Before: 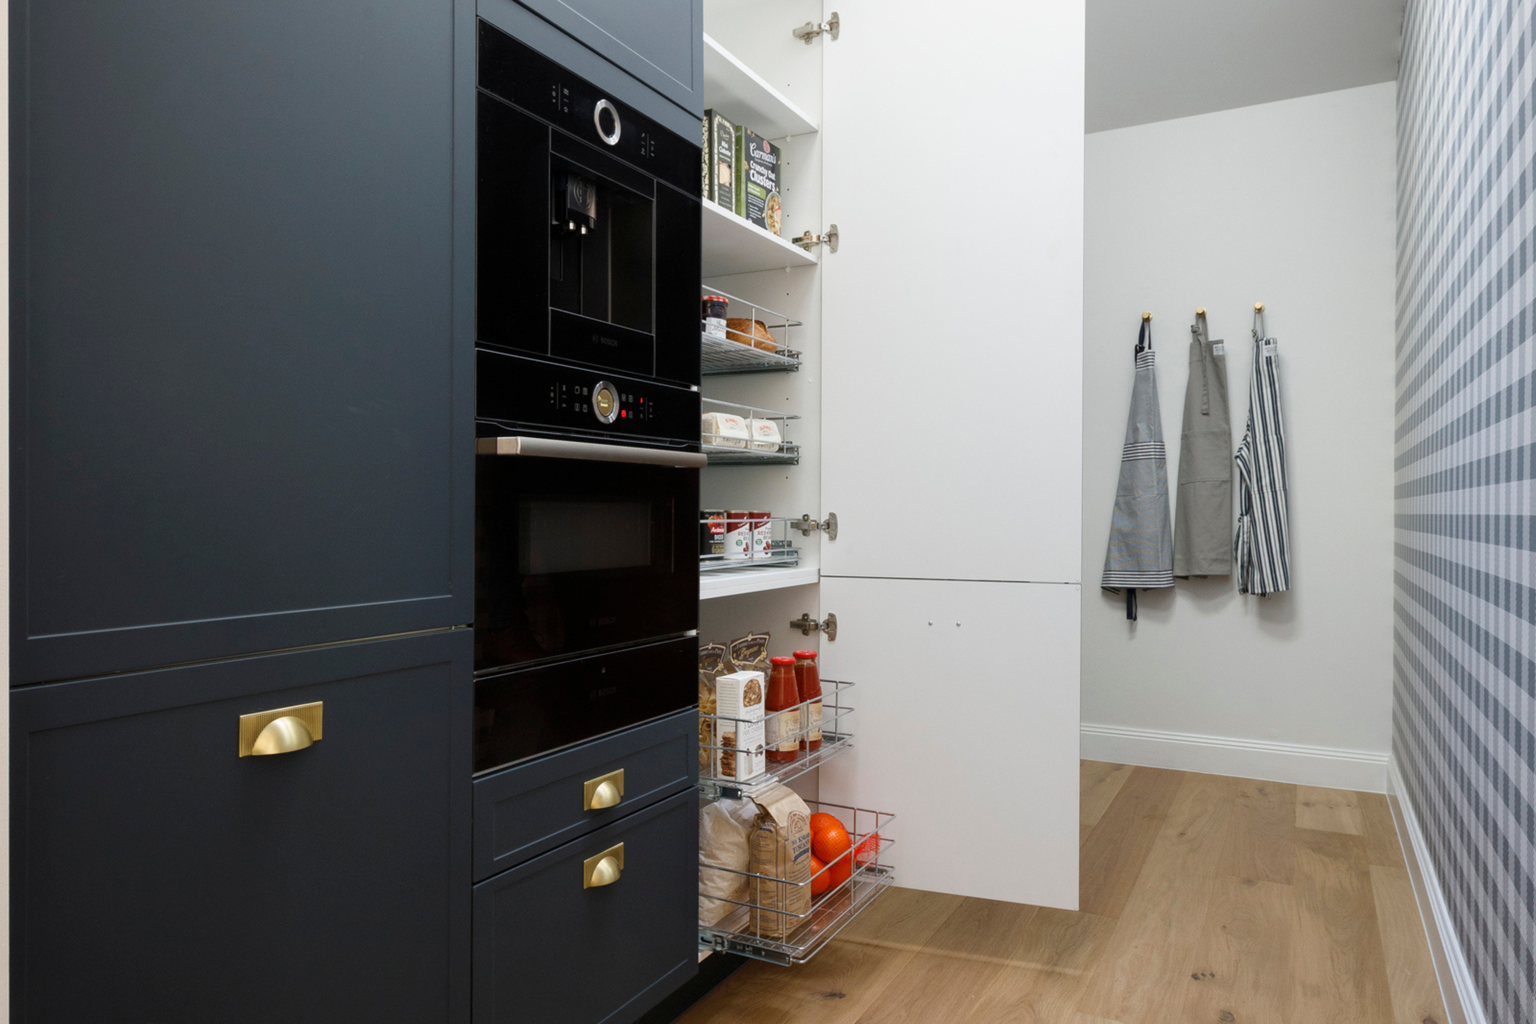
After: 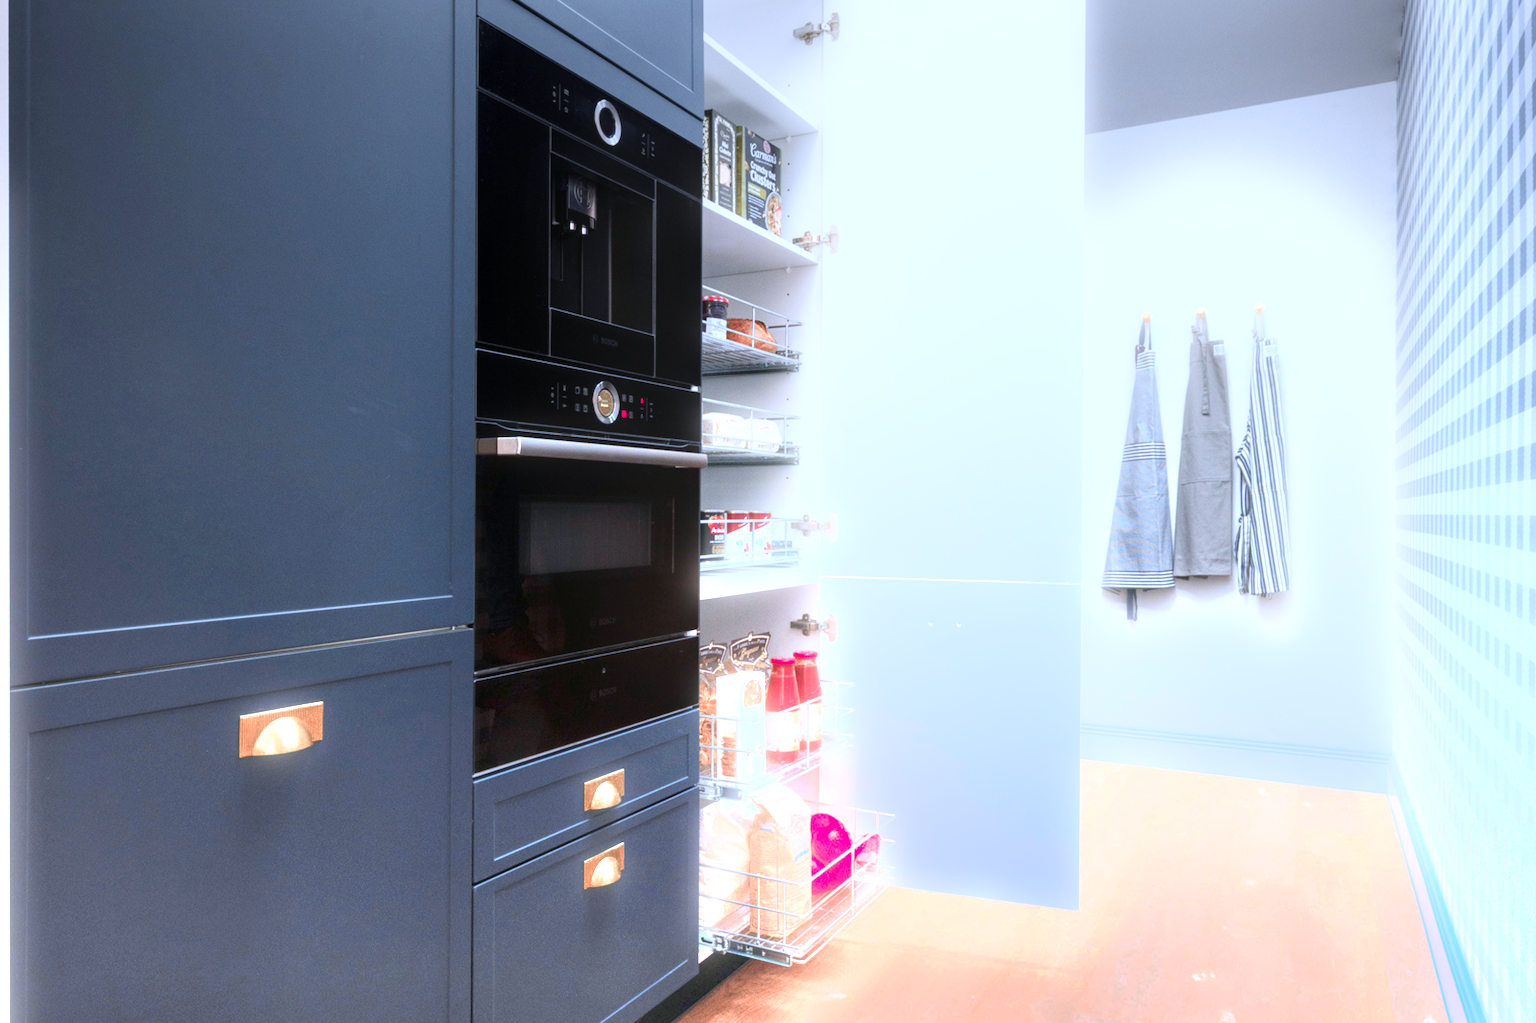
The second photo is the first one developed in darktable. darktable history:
graduated density: density -3.9 EV
color calibration: illuminant as shot in camera, x 0.377, y 0.392, temperature 4169.3 K, saturation algorithm version 1 (2020)
vibrance: on, module defaults
color zones: curves: ch0 [(0.006, 0.385) (0.143, 0.563) (0.243, 0.321) (0.352, 0.464) (0.516, 0.456) (0.625, 0.5) (0.75, 0.5) (0.875, 0.5)]; ch1 [(0, 0.5) (0.134, 0.504) (0.246, 0.463) (0.421, 0.515) (0.5, 0.56) (0.625, 0.5) (0.75, 0.5) (0.875, 0.5)]; ch2 [(0, 0.5) (0.131, 0.426) (0.307, 0.289) (0.38, 0.188) (0.513, 0.216) (0.625, 0.548) (0.75, 0.468) (0.838, 0.396) (0.971, 0.311)]
bloom: size 15%, threshold 97%, strength 7%
local contrast: on, module defaults
contrast brightness saturation: contrast 0.14
contrast equalizer: octaves 7, y [[0.6 ×6], [0.55 ×6], [0 ×6], [0 ×6], [0 ×6]], mix -0.3
